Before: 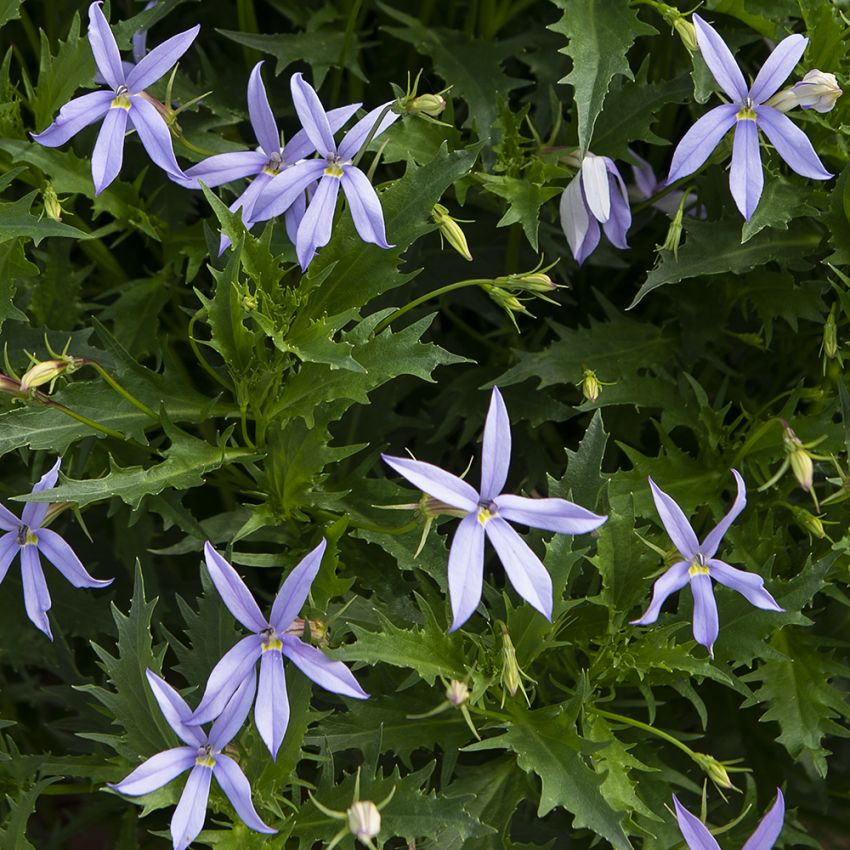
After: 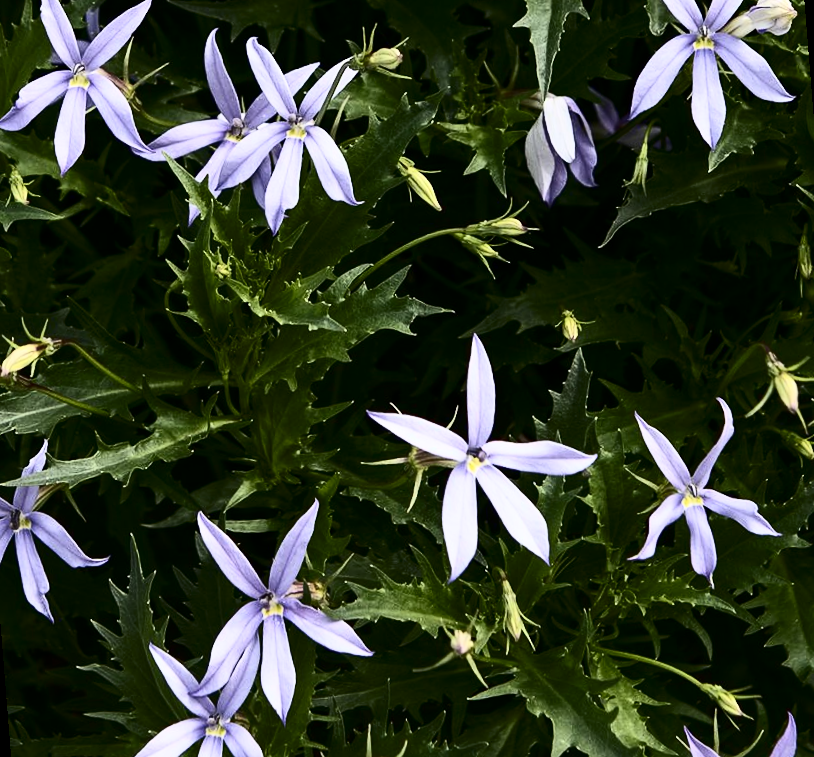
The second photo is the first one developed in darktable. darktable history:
rotate and perspective: rotation -4.57°, crop left 0.054, crop right 0.944, crop top 0.087, crop bottom 0.914
contrast brightness saturation: contrast 0.5, saturation -0.1
